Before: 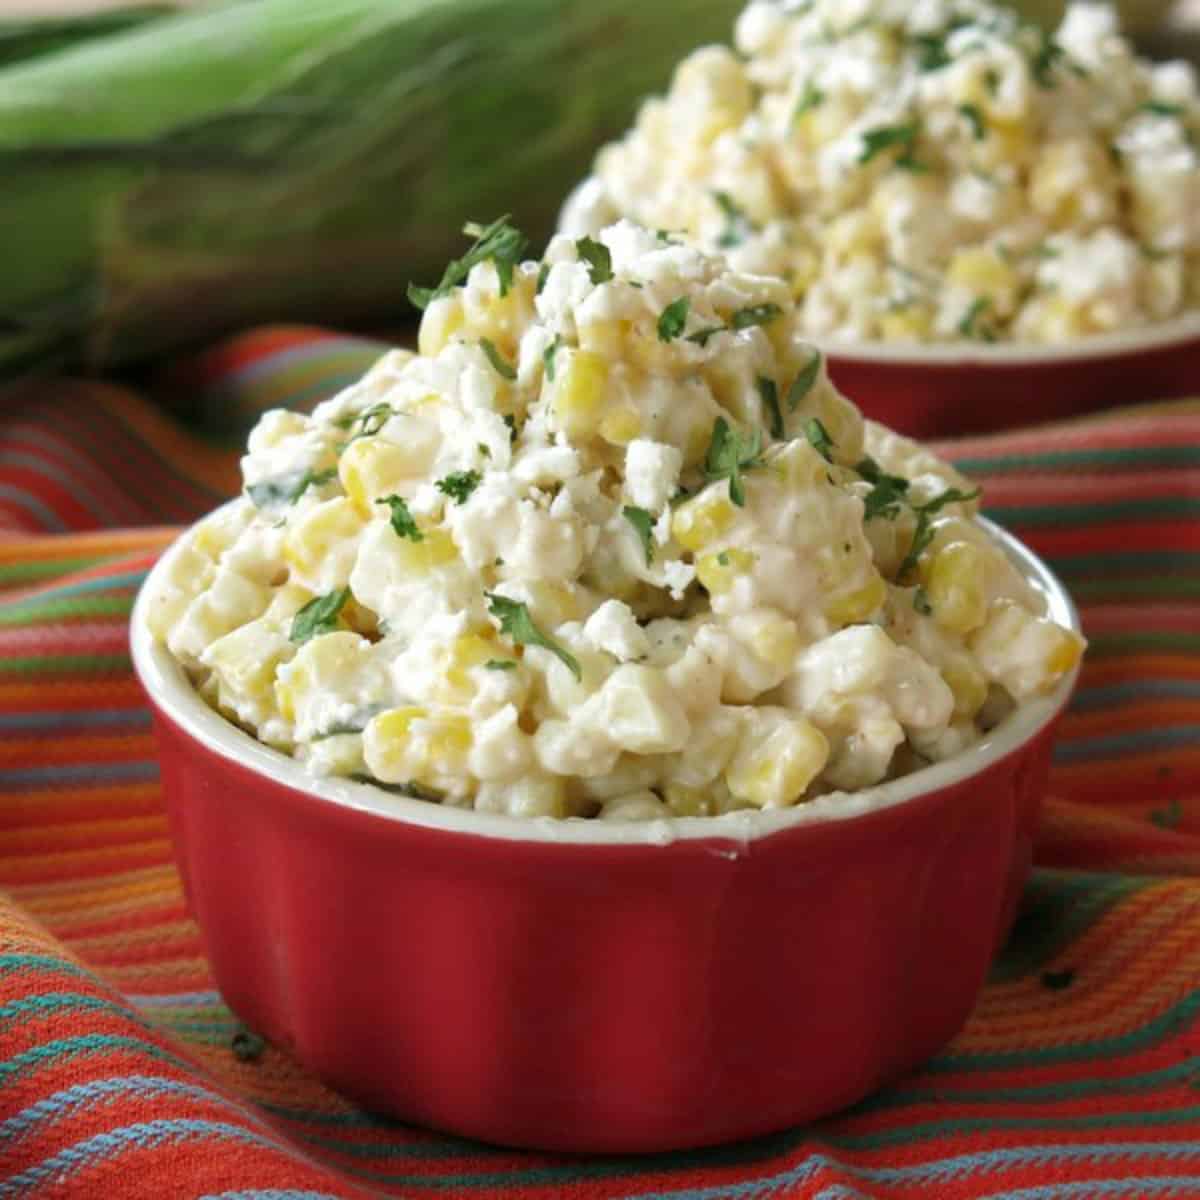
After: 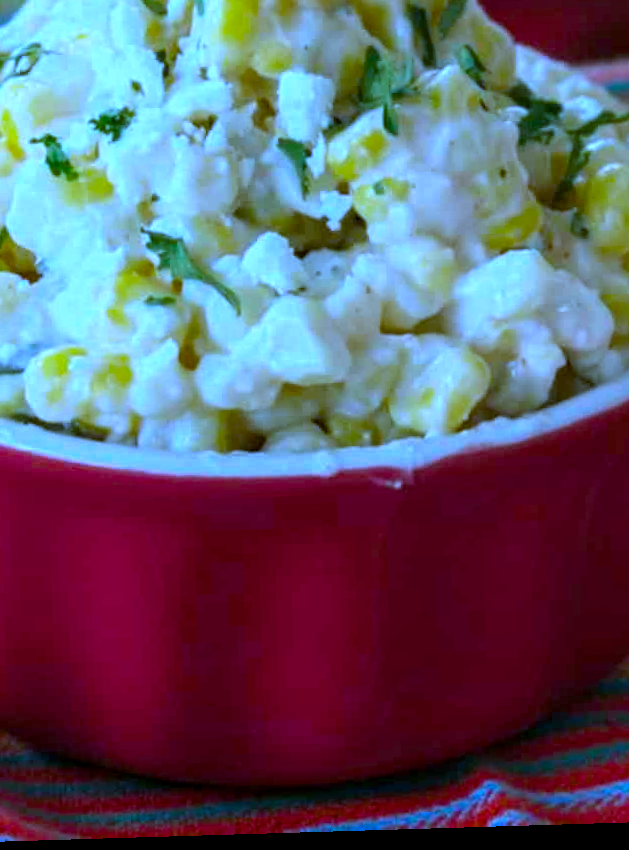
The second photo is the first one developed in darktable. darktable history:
color balance rgb: linear chroma grading › global chroma 15%, perceptual saturation grading › global saturation 30%
rotate and perspective: rotation -1.75°, automatic cropping off
local contrast: on, module defaults
white balance: red 0.766, blue 1.537
crop and rotate: left 29.237%, top 31.152%, right 19.807%
